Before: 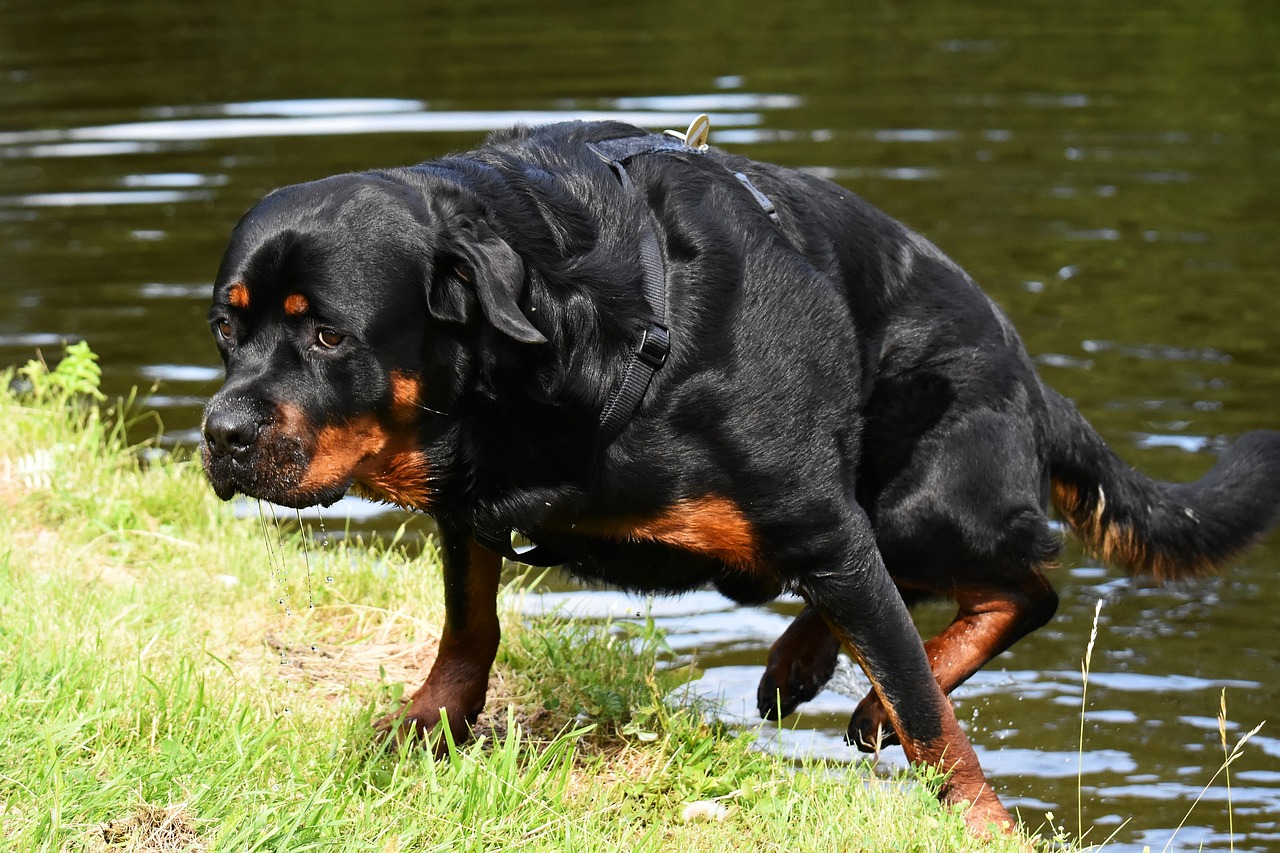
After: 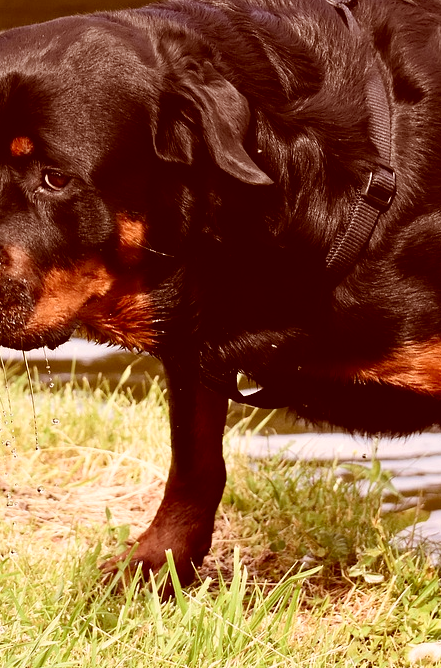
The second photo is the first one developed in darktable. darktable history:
crop and rotate: left 21.426%, top 18.603%, right 44.082%, bottom 2.981%
color correction: highlights a* 9.42, highlights b* 8.6, shadows a* 39.83, shadows b* 39.36, saturation 0.787
